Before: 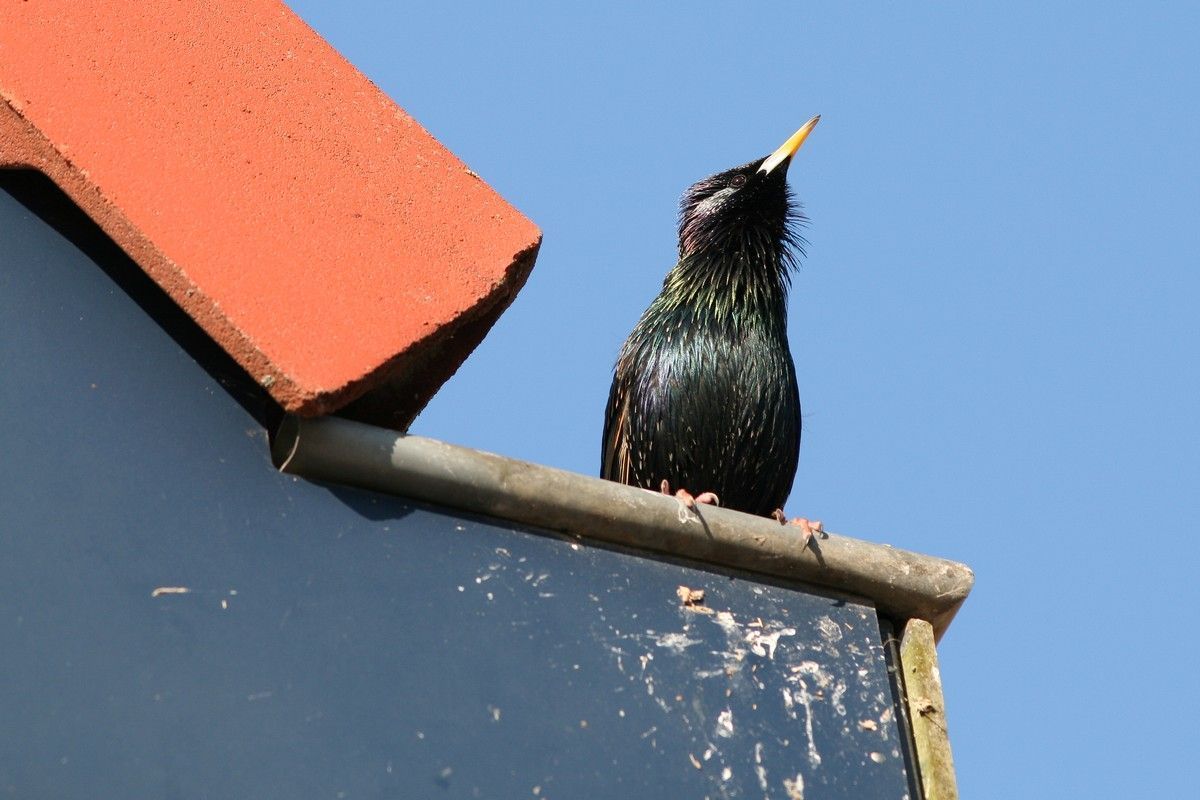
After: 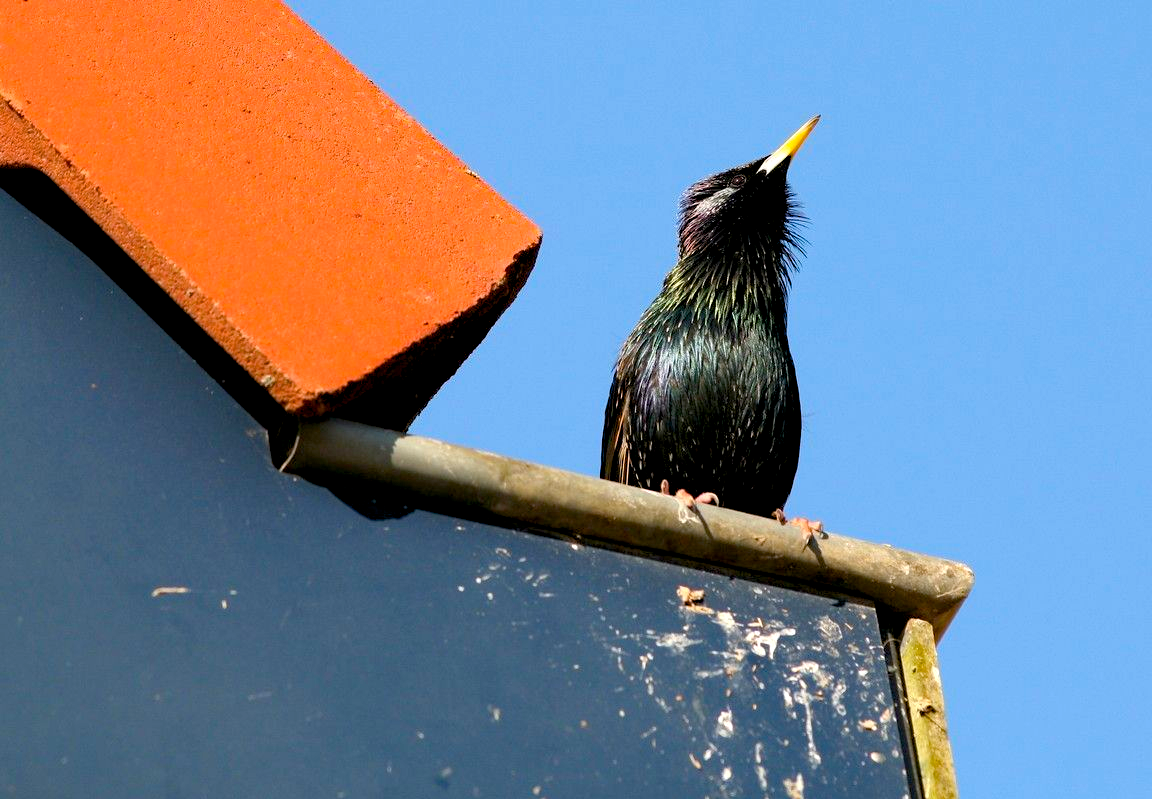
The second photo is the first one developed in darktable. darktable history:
color balance rgb: global offset › luminance -1.011%, perceptual saturation grading › global saturation 29.66%
haze removal: adaptive false
crop: right 3.931%, bottom 0.033%
exposure: exposure 0.174 EV, compensate highlight preservation false
